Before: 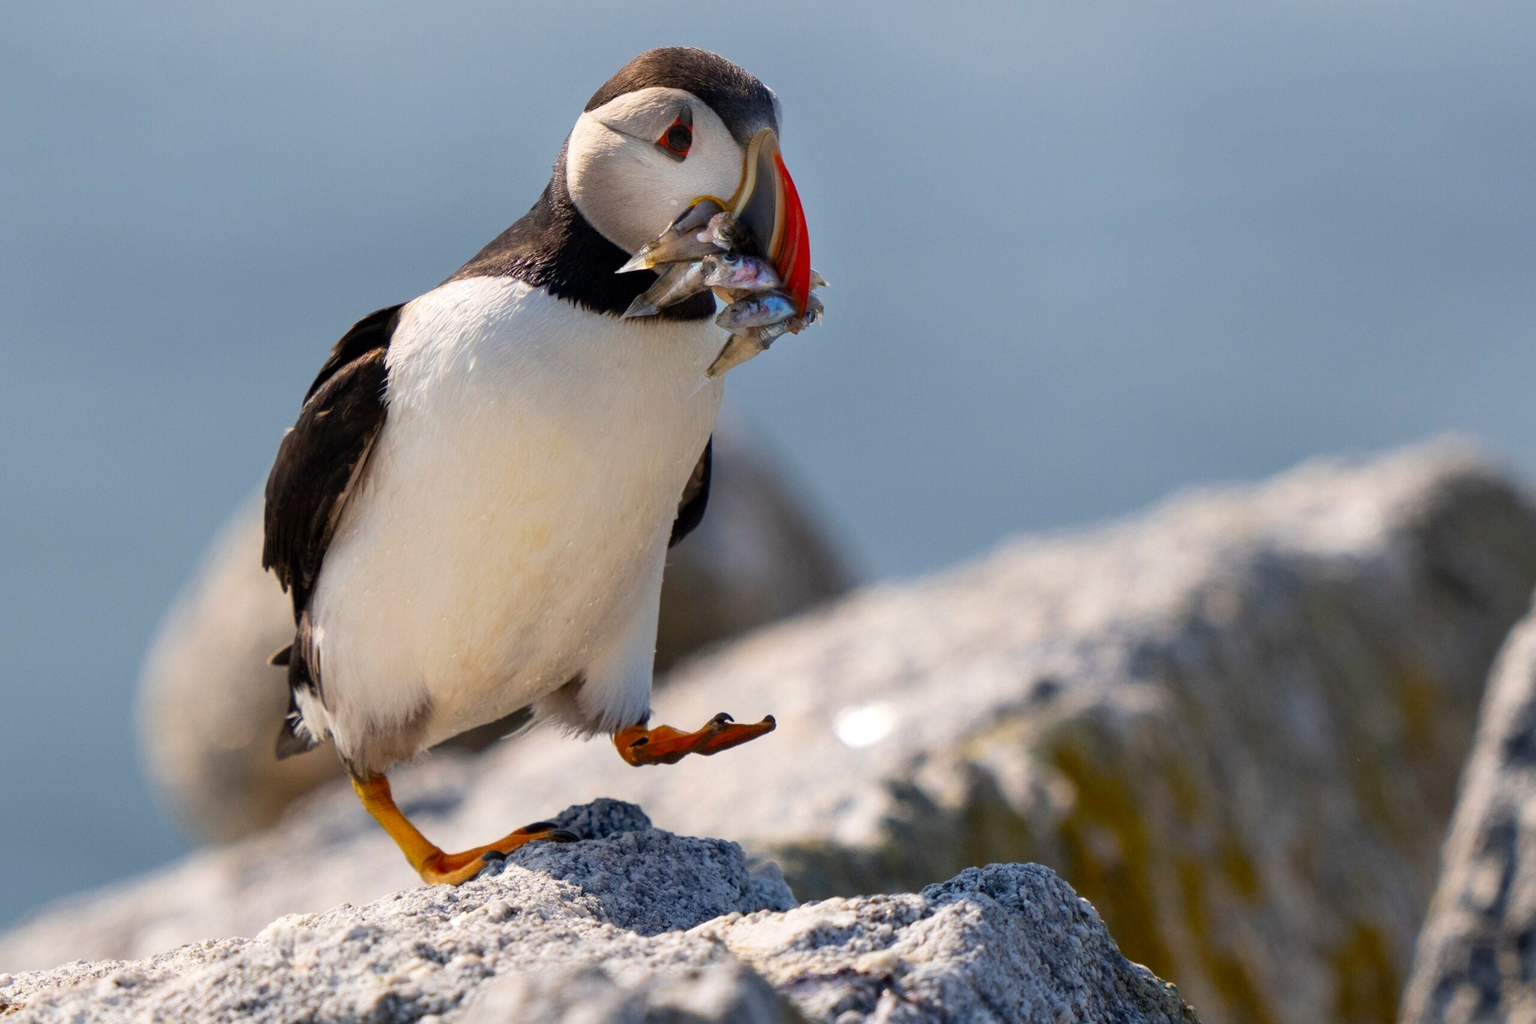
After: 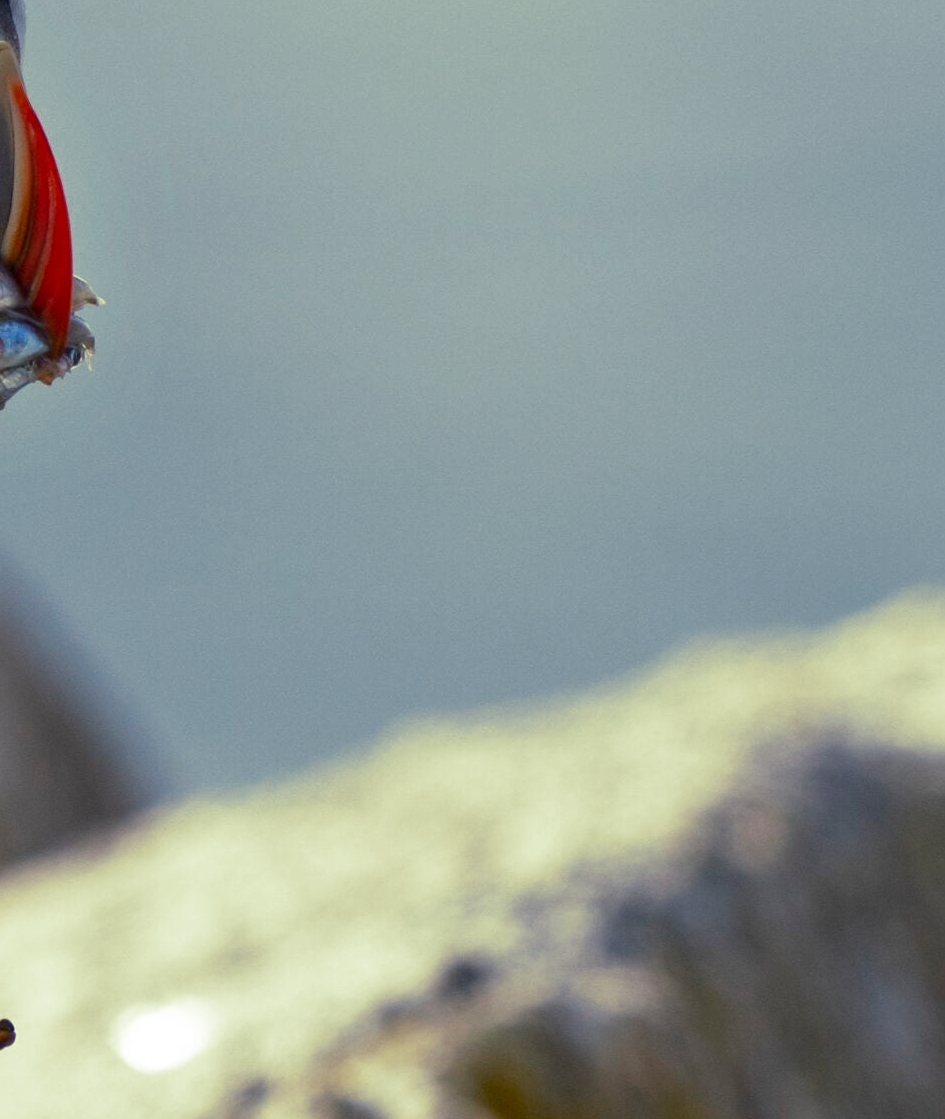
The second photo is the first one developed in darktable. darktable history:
crop and rotate: left 49.936%, top 10.094%, right 13.136%, bottom 24.256%
white balance: red 1, blue 1
split-toning: shadows › hue 290.82°, shadows › saturation 0.34, highlights › saturation 0.38, balance 0, compress 50%
